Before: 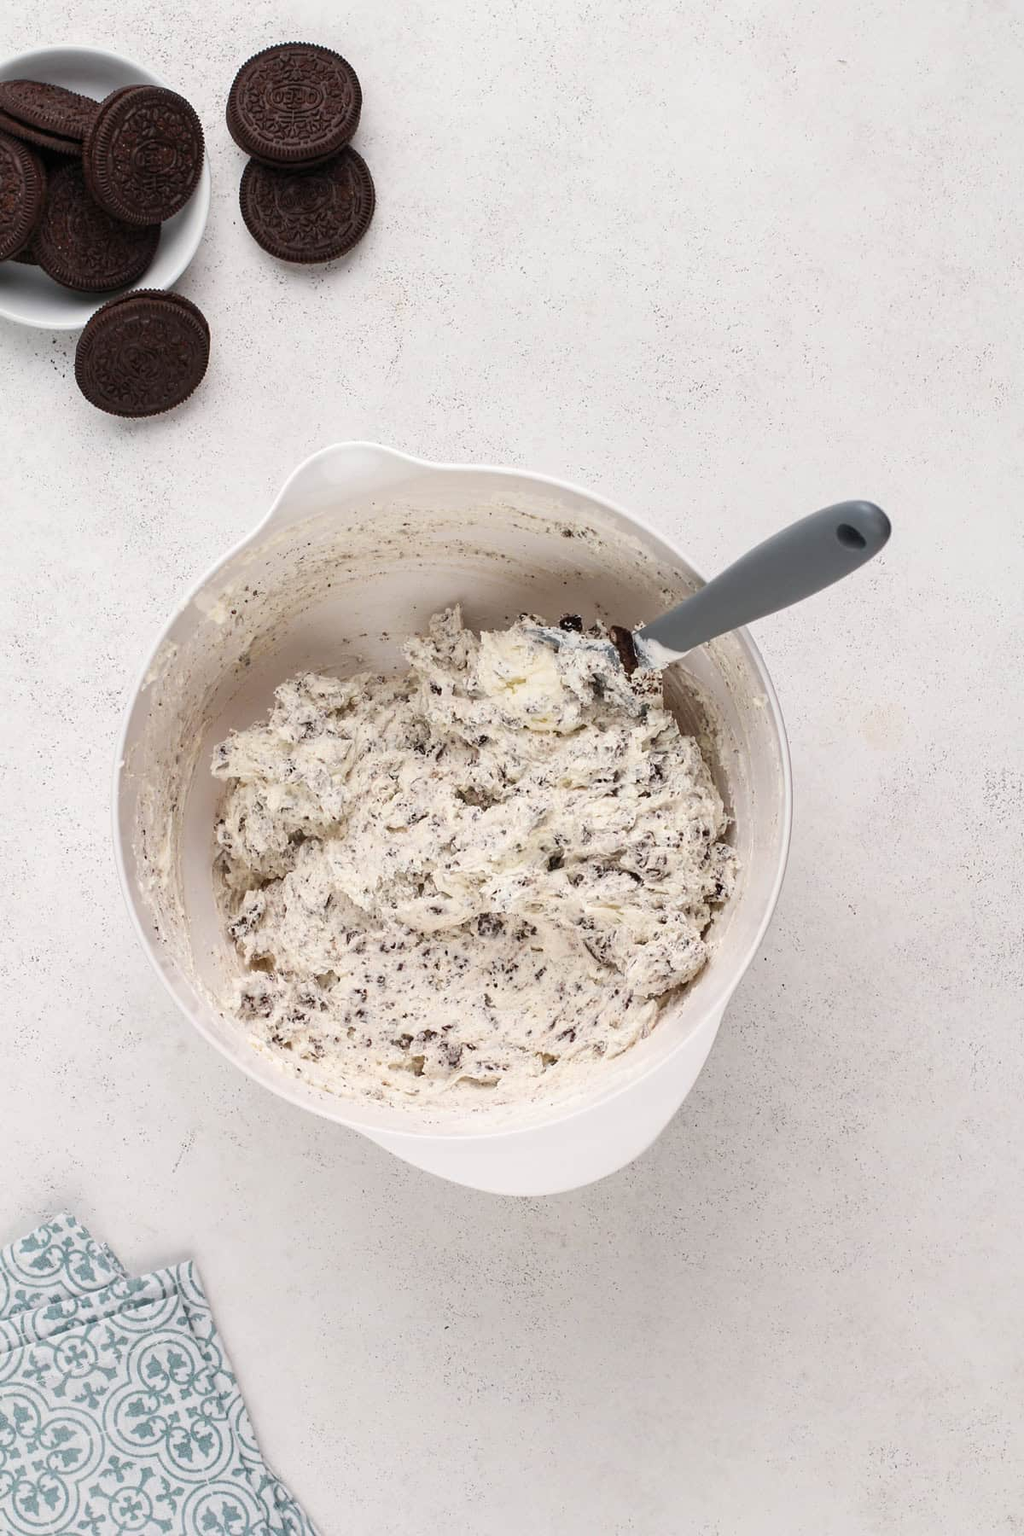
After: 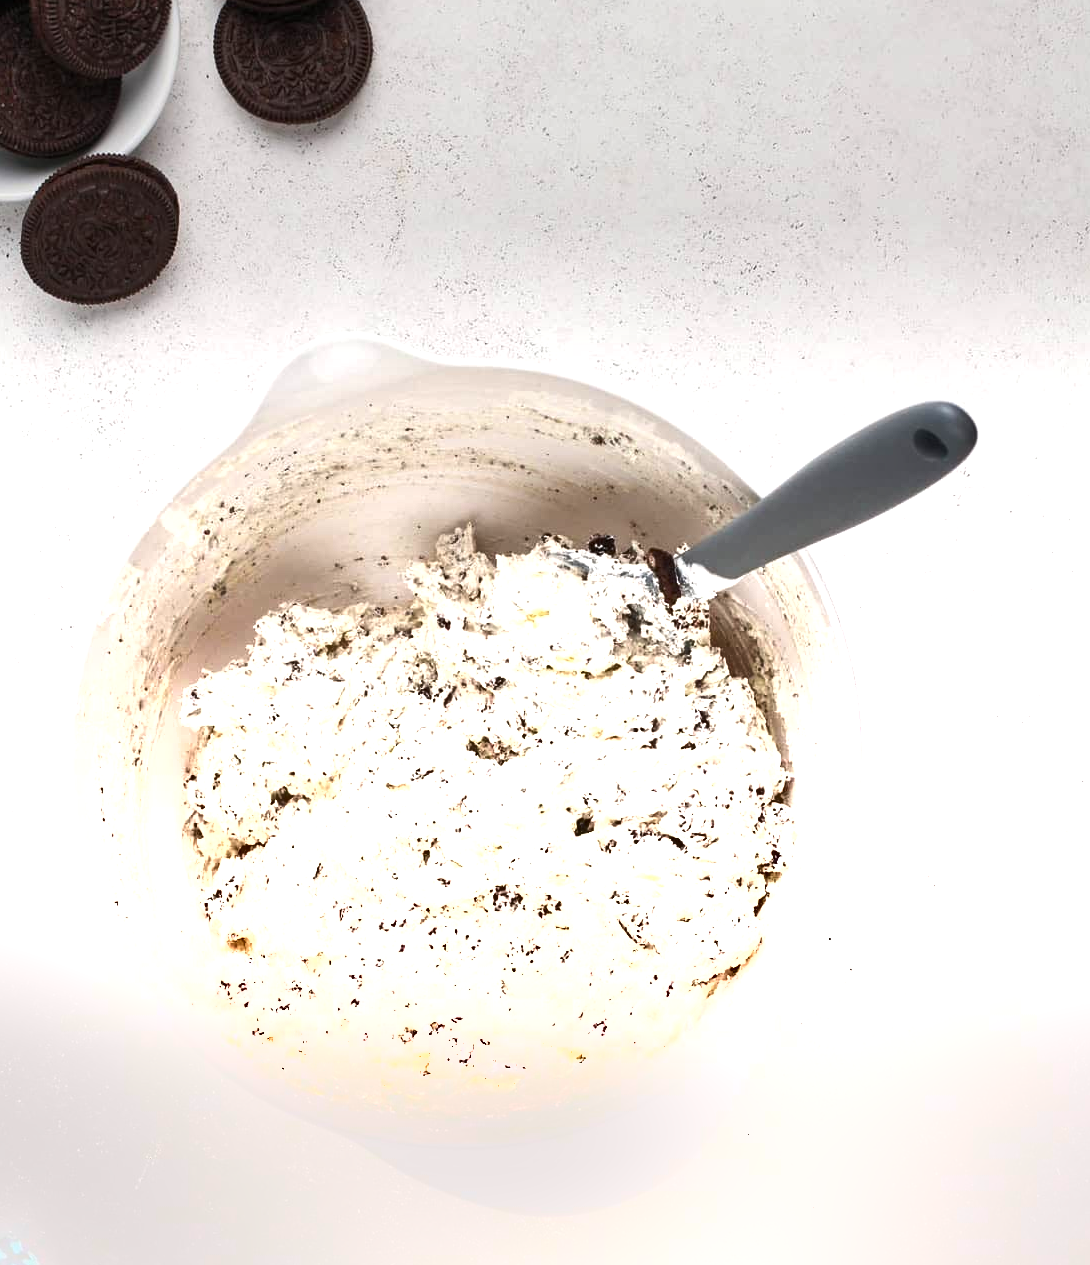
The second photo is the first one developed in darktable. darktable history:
crop: left 5.596%, top 10.314%, right 3.534%, bottom 19.395%
shadows and highlights: shadows 32, highlights -32, soften with gaussian
graduated density: density -3.9 EV
